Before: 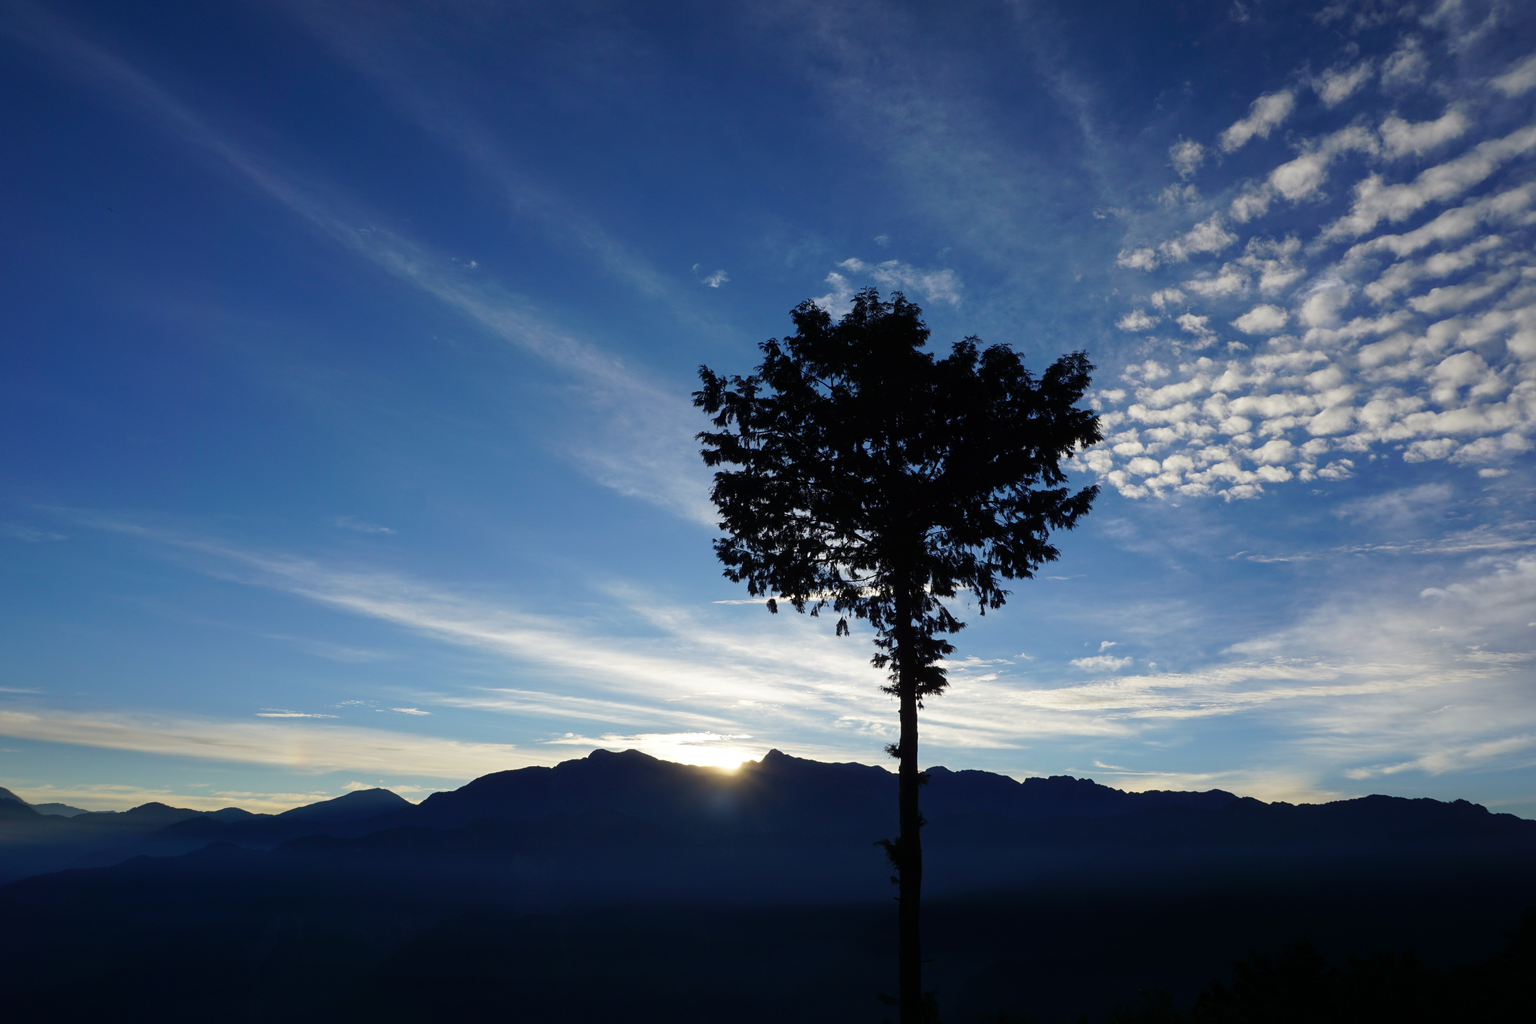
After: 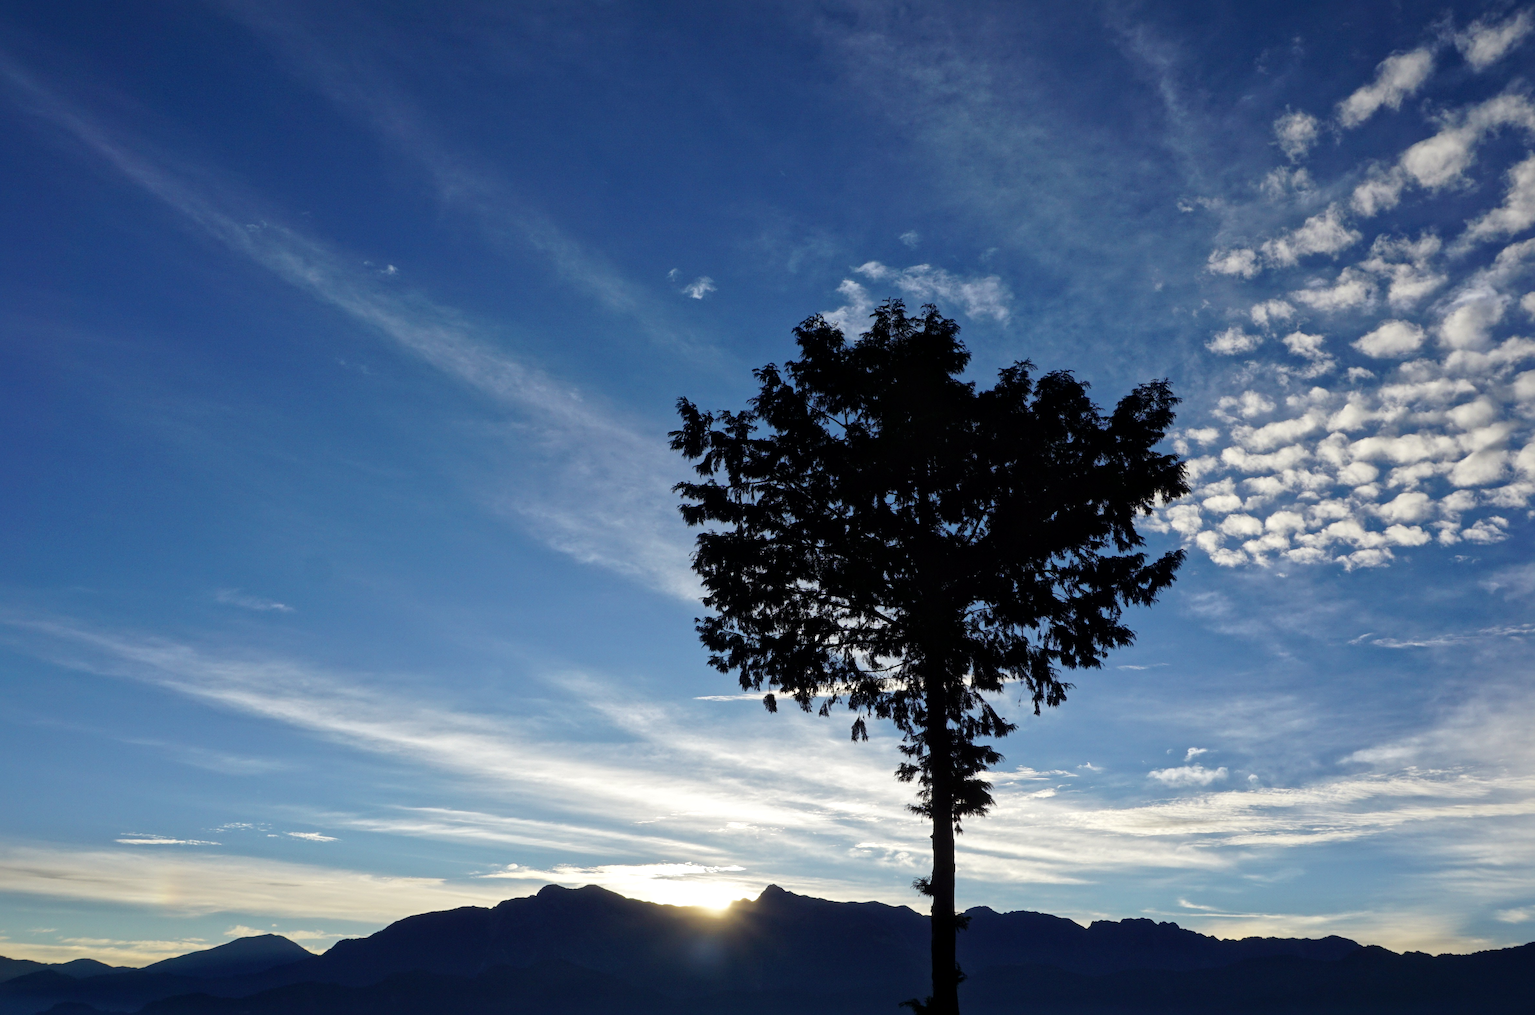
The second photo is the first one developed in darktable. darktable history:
crop and rotate: left 10.77%, top 5.1%, right 10.41%, bottom 16.76%
local contrast: mode bilateral grid, contrast 20, coarseness 50, detail 150%, midtone range 0.2
